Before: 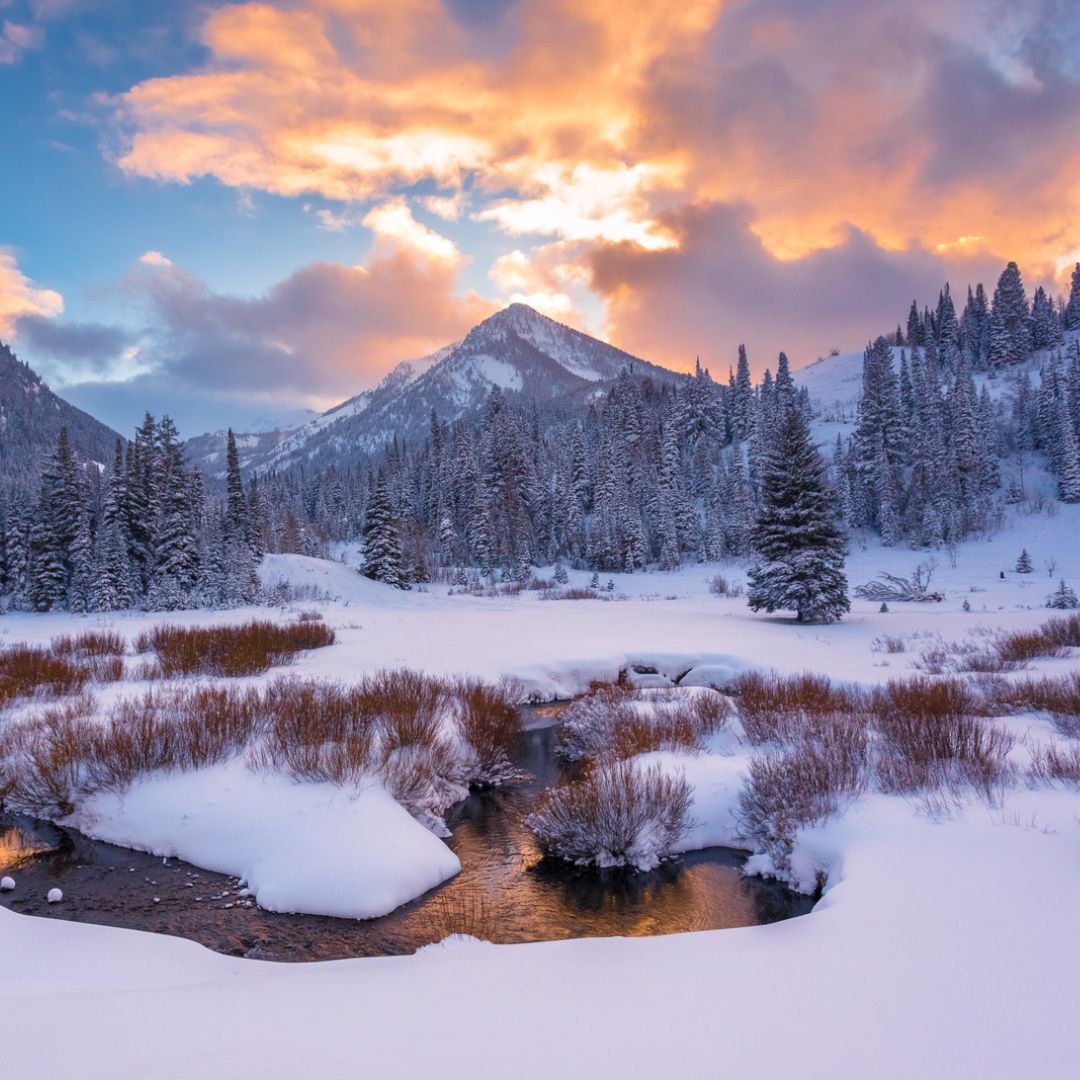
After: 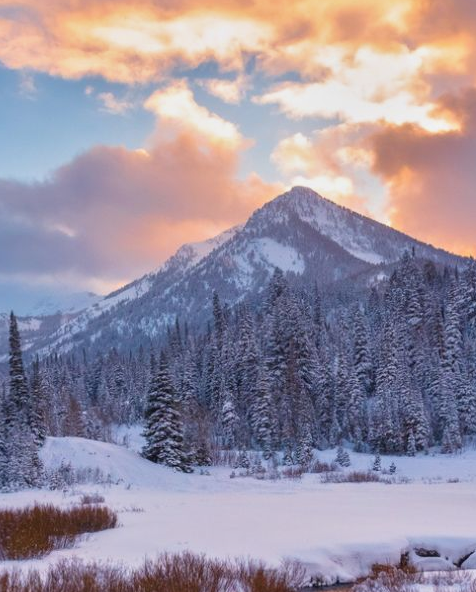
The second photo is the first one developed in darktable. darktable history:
tone equalizer: -8 EV -0.002 EV, -7 EV 0.005 EV, -6 EV -0.009 EV, -5 EV 0.011 EV, -4 EV -0.012 EV, -3 EV 0.007 EV, -2 EV -0.062 EV, -1 EV -0.293 EV, +0 EV -0.582 EV, smoothing diameter 2%, edges refinement/feathering 20, mask exposure compensation -1.57 EV, filter diffusion 5
crop: left 20.248%, top 10.86%, right 35.675%, bottom 34.321%
